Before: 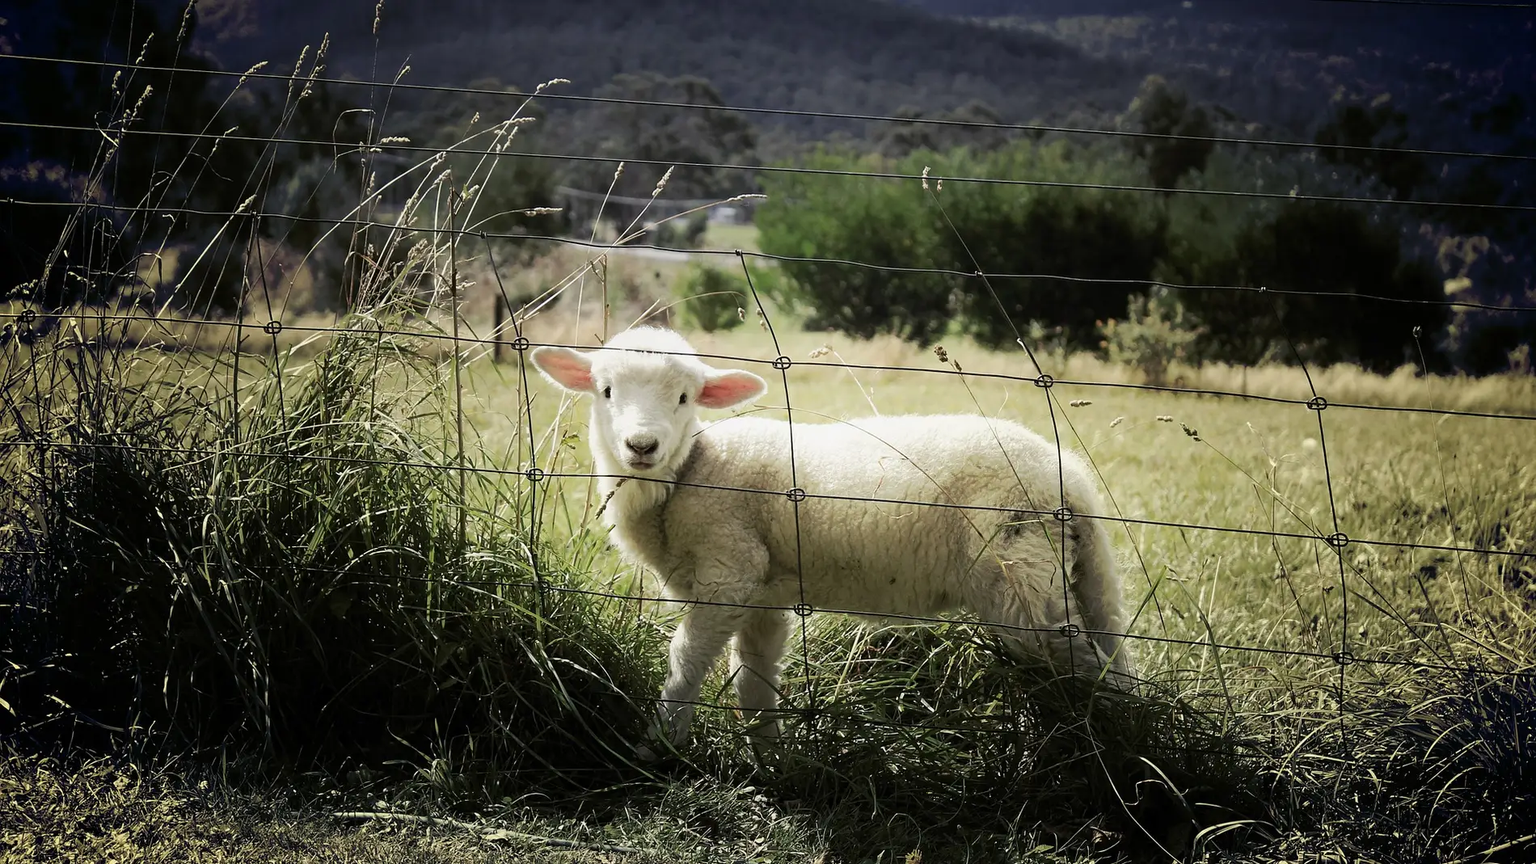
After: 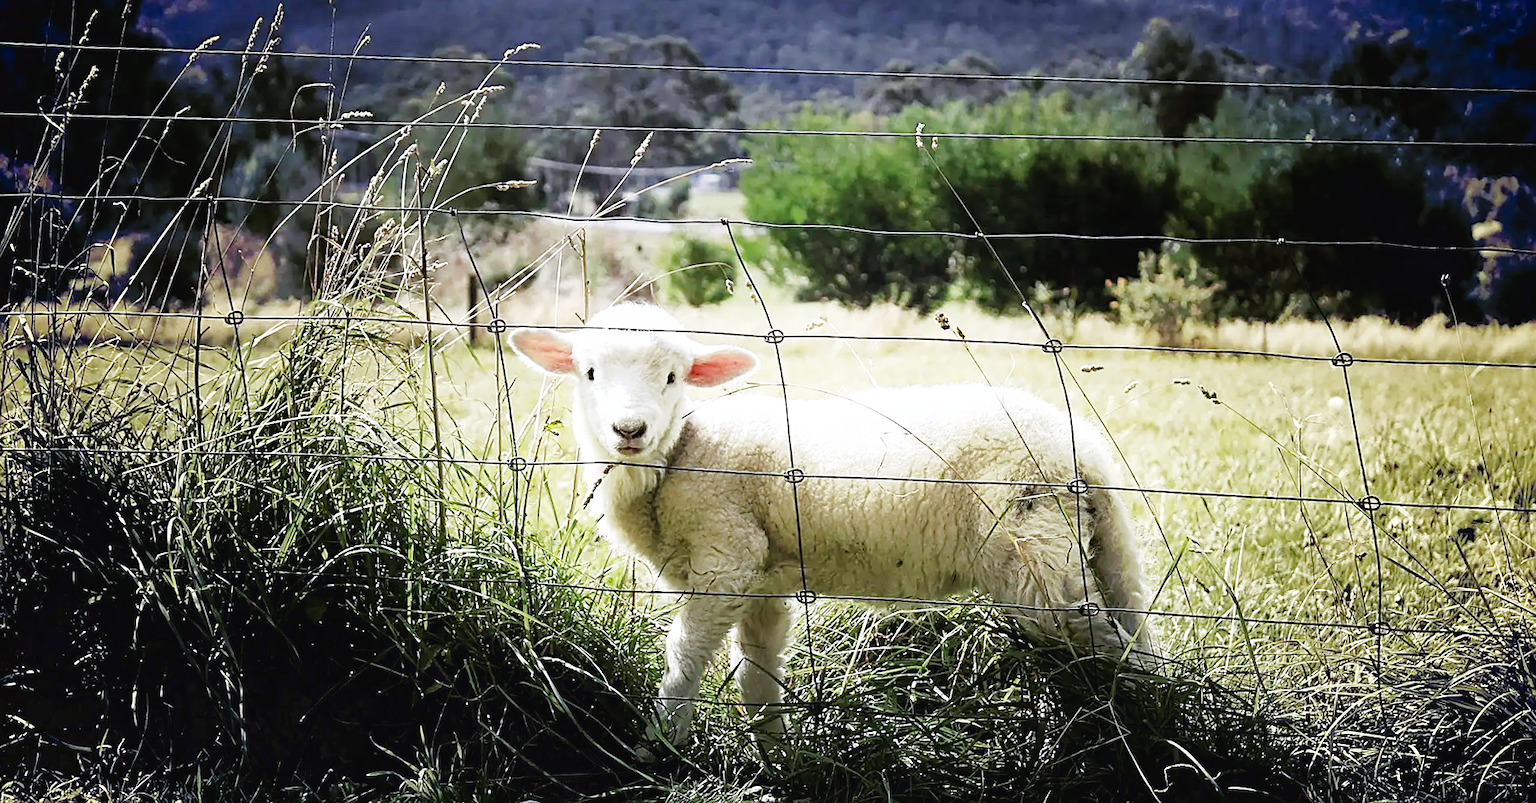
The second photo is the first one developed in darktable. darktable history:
crop: left 1.964%, top 3.251%, right 1.122%, bottom 4.933%
base curve: curves: ch0 [(0, 0.003) (0.001, 0.002) (0.006, 0.004) (0.02, 0.022) (0.048, 0.086) (0.094, 0.234) (0.162, 0.431) (0.258, 0.629) (0.385, 0.8) (0.548, 0.918) (0.751, 0.988) (1, 1)], preserve colors none
color calibration: illuminant as shot in camera, x 0.358, y 0.373, temperature 4628.91 K
shadows and highlights: on, module defaults
sharpen: on, module defaults
rotate and perspective: rotation -2°, crop left 0.022, crop right 0.978, crop top 0.049, crop bottom 0.951
tone equalizer: on, module defaults
